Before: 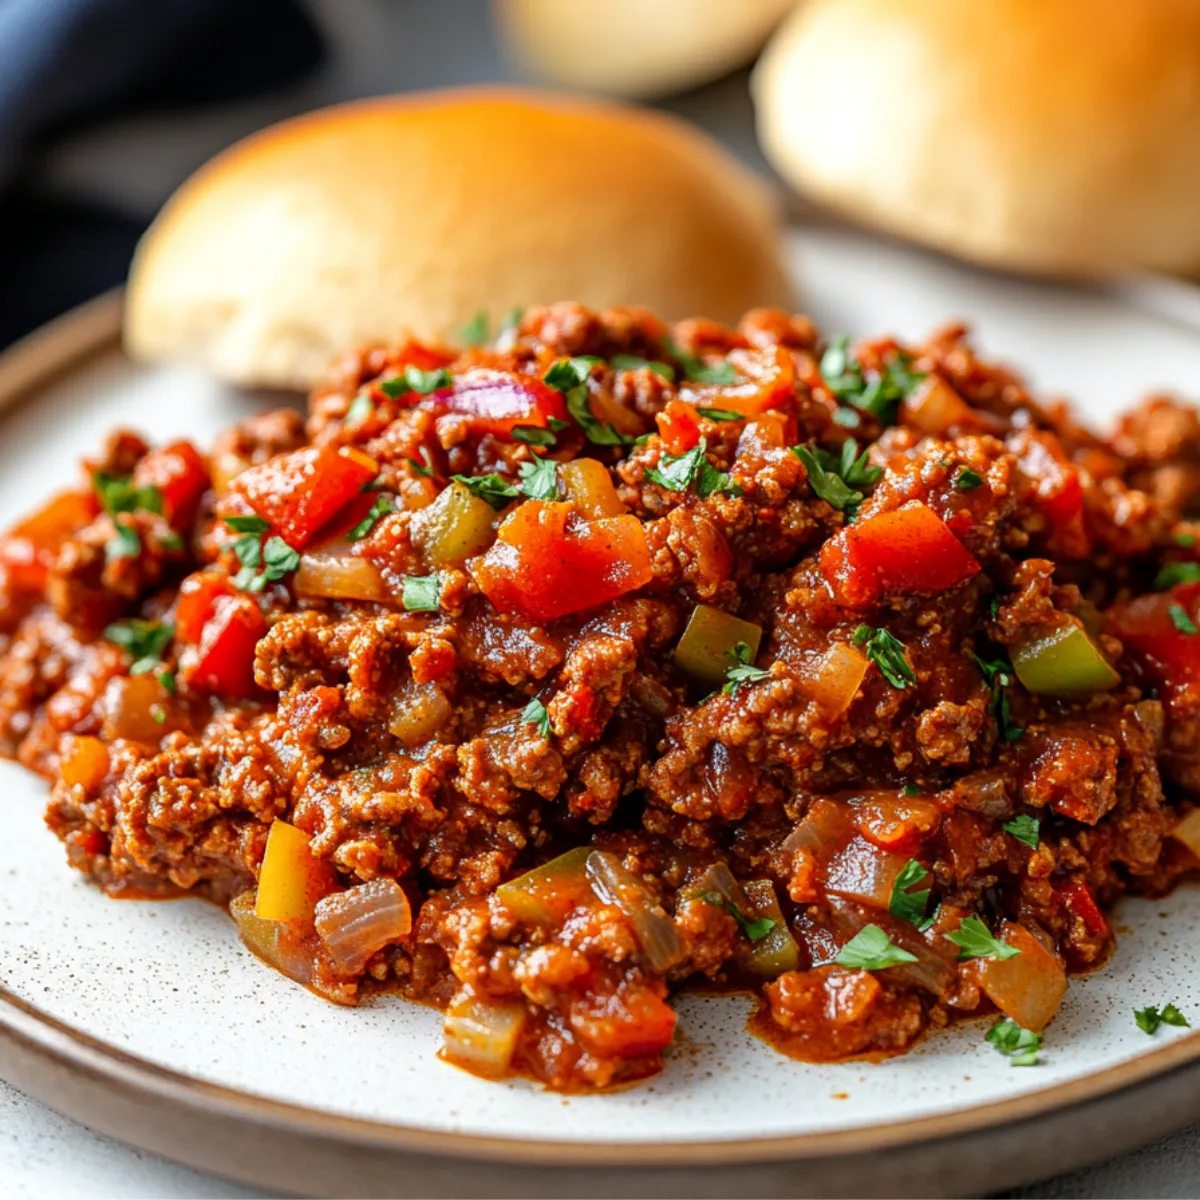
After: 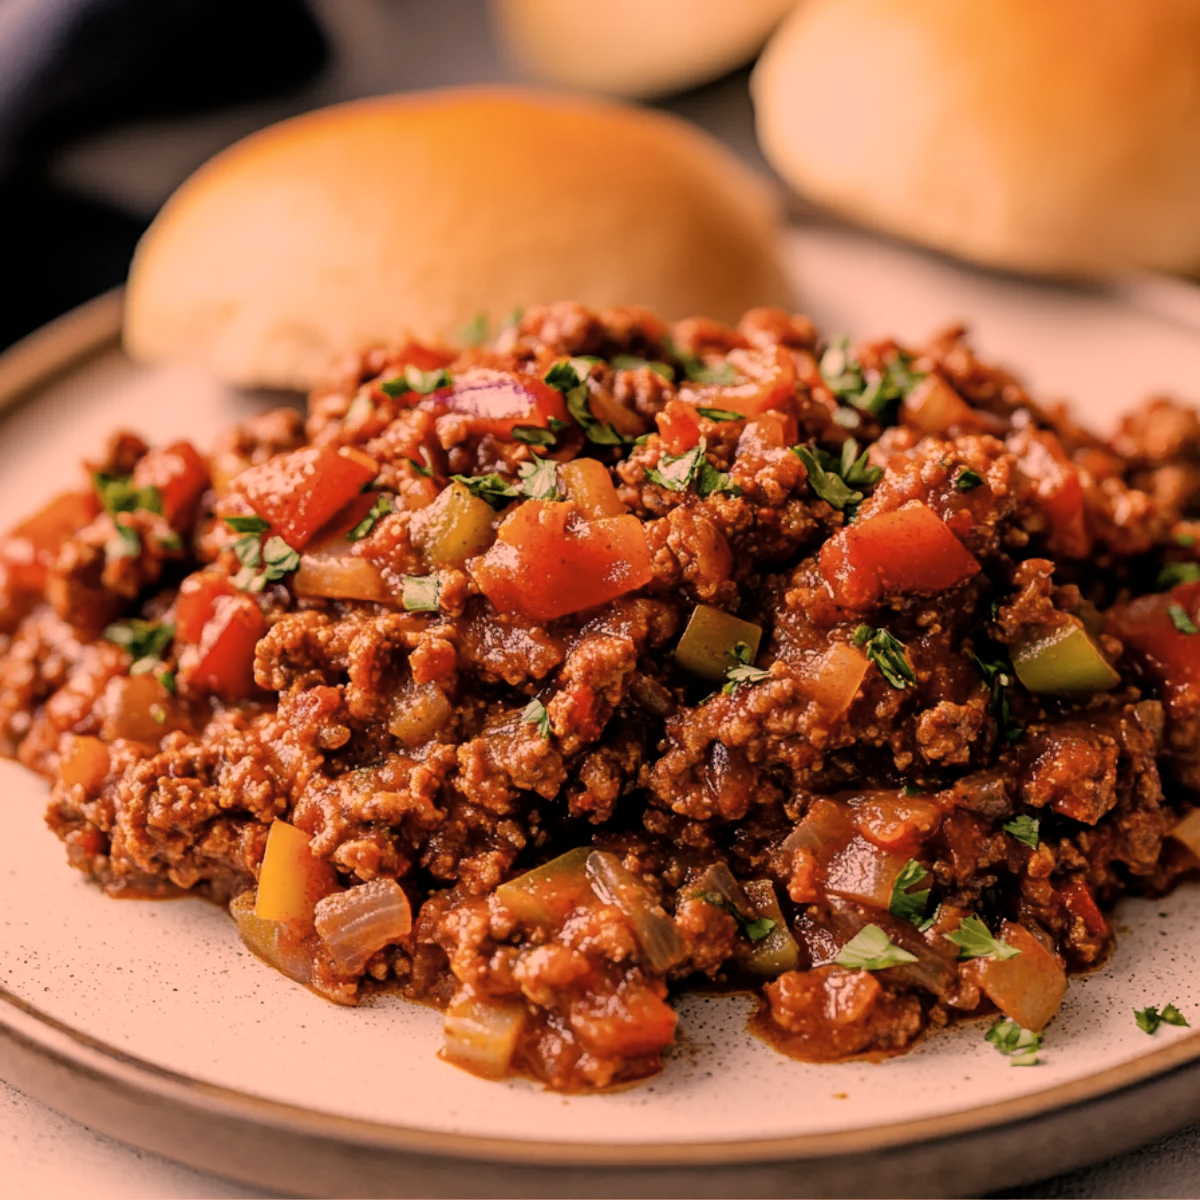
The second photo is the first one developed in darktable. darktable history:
filmic rgb: black relative exposure -7.65 EV, white relative exposure 4.56 EV, hardness 3.61, contrast 1.052
color correction: highlights a* 39.76, highlights b* 39.96, saturation 0.691
